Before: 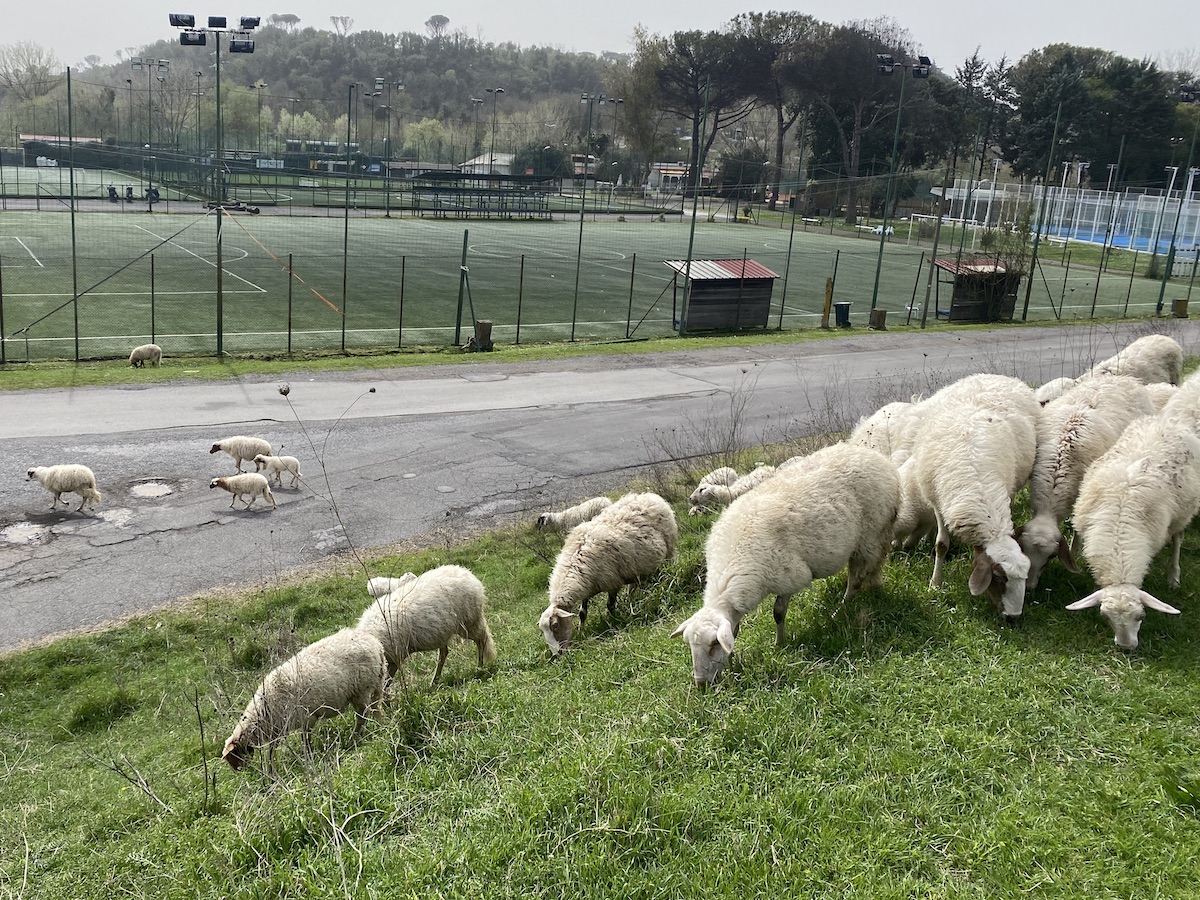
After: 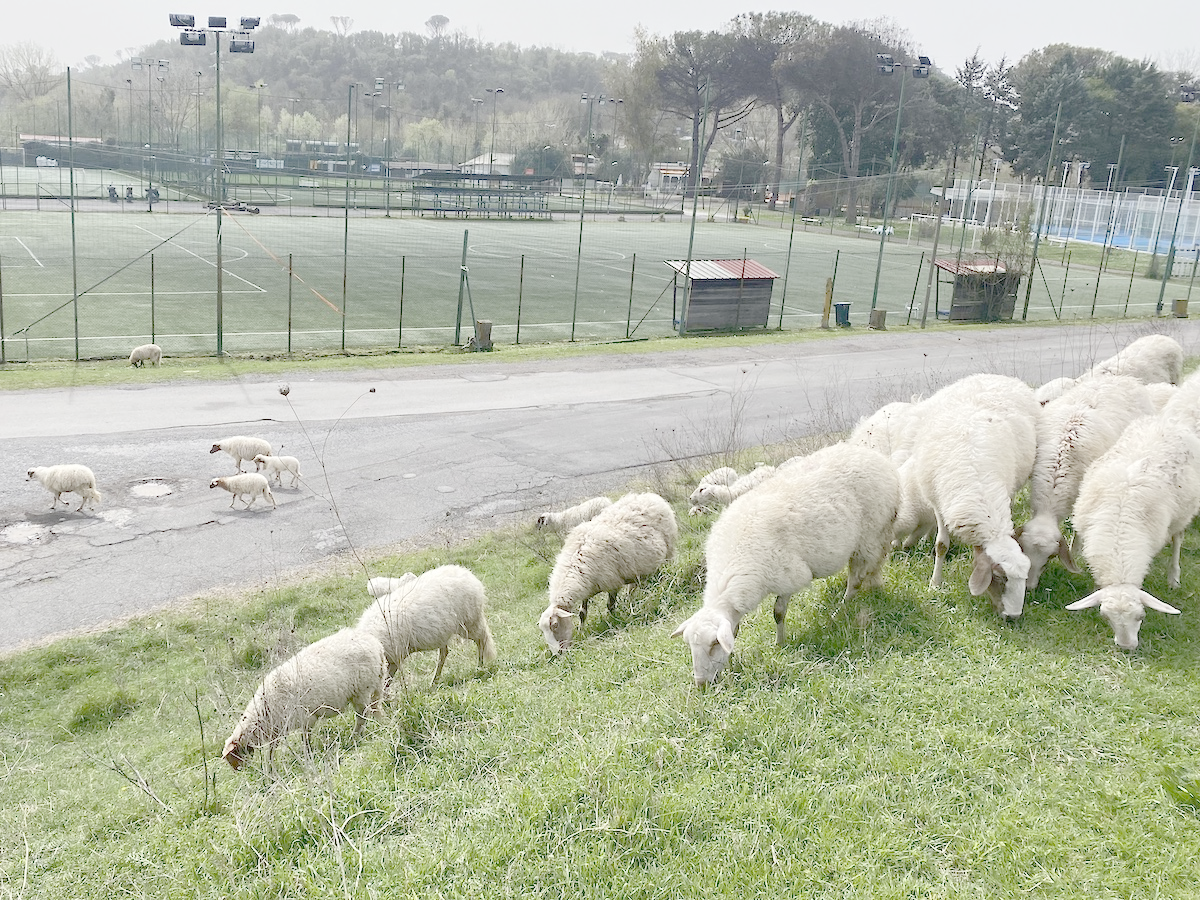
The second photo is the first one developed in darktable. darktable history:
rotate and perspective: automatic cropping original format, crop left 0, crop top 0
